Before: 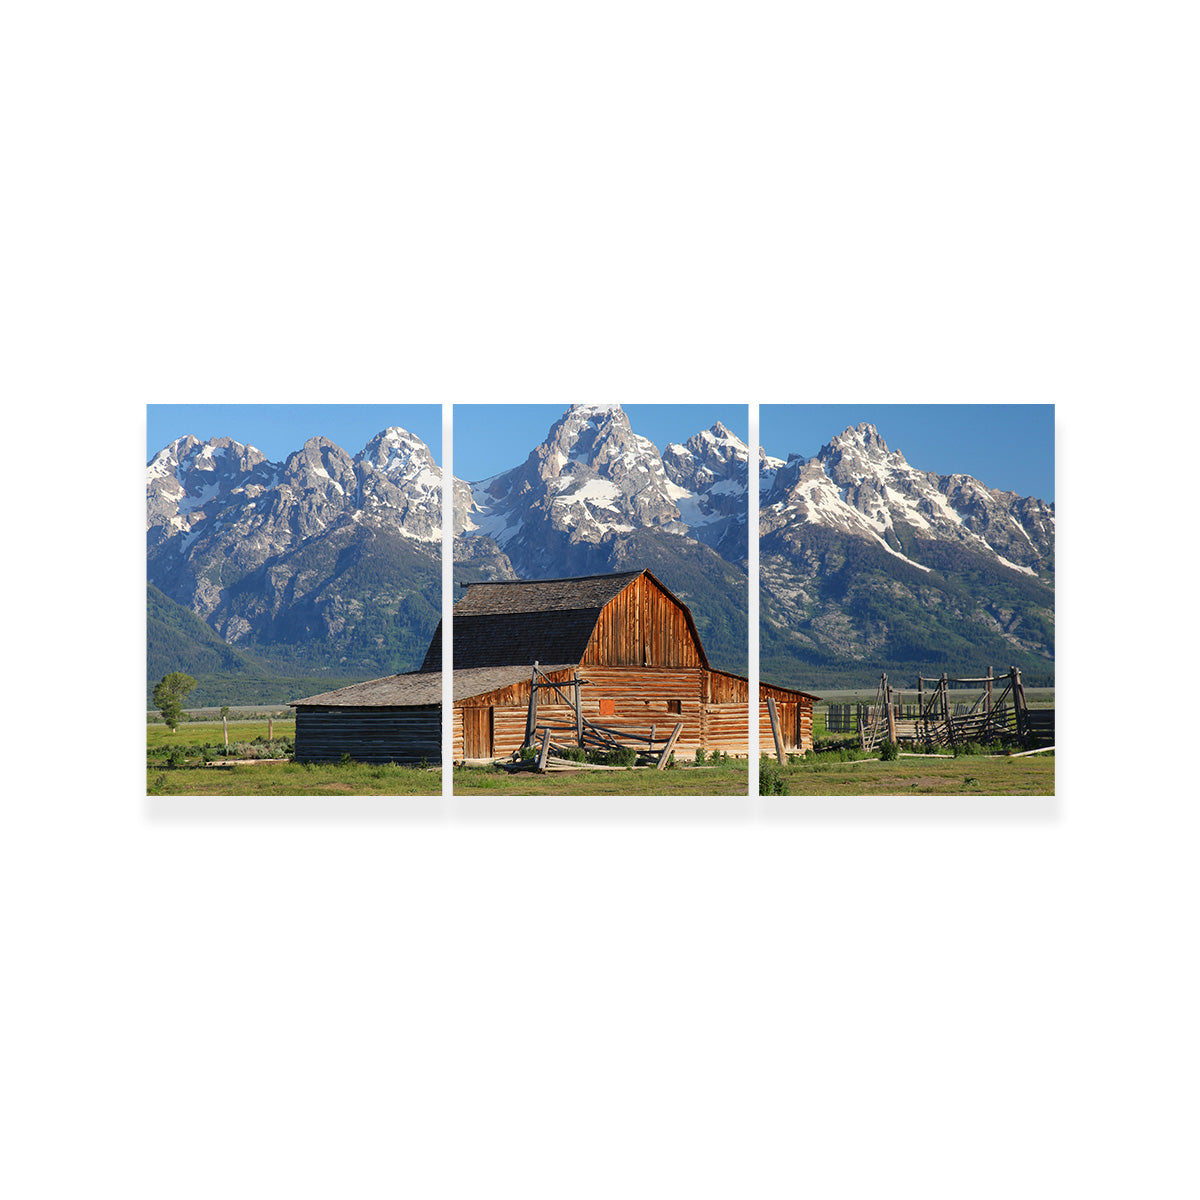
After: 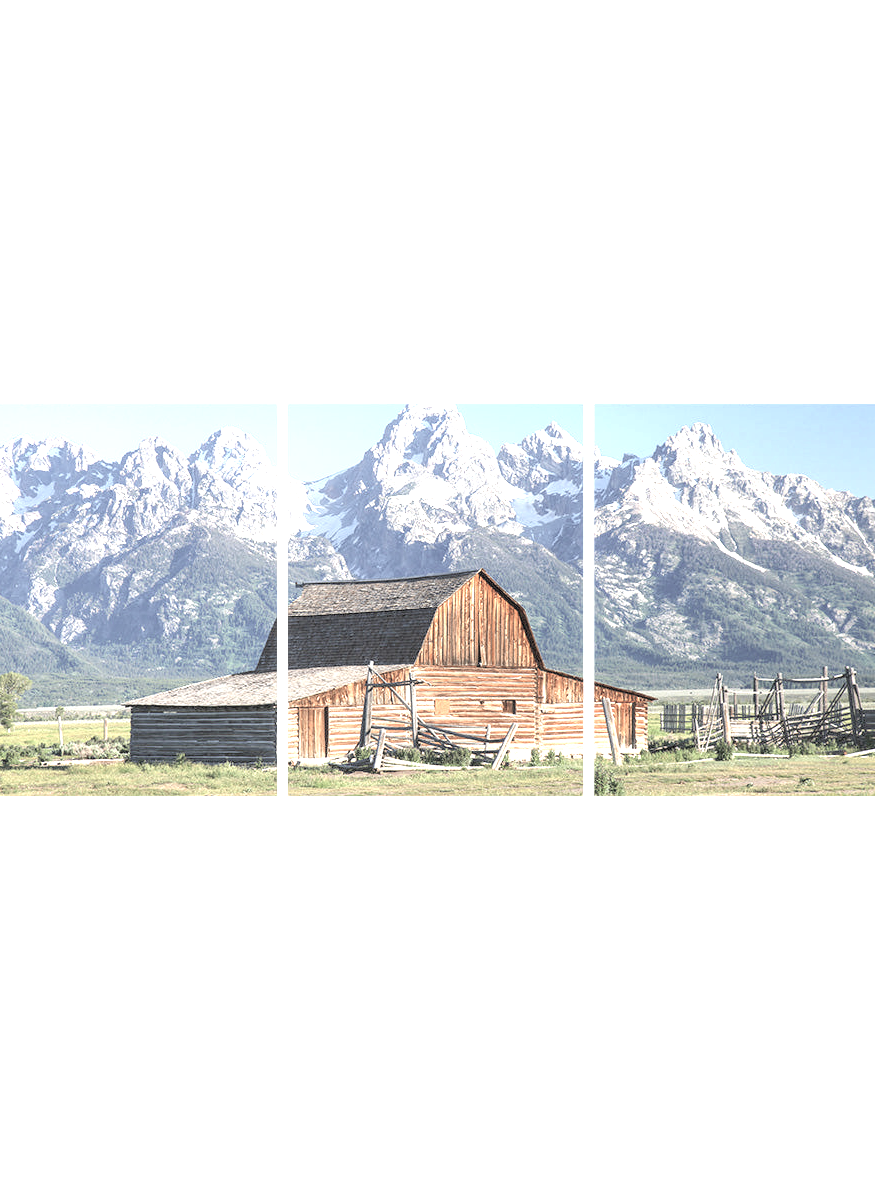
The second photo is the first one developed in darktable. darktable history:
exposure: exposure 1.523 EV, compensate highlight preservation false
local contrast: on, module defaults
crop: left 13.792%, top 0%, right 13.26%
contrast brightness saturation: brightness 0.187, saturation -0.517
